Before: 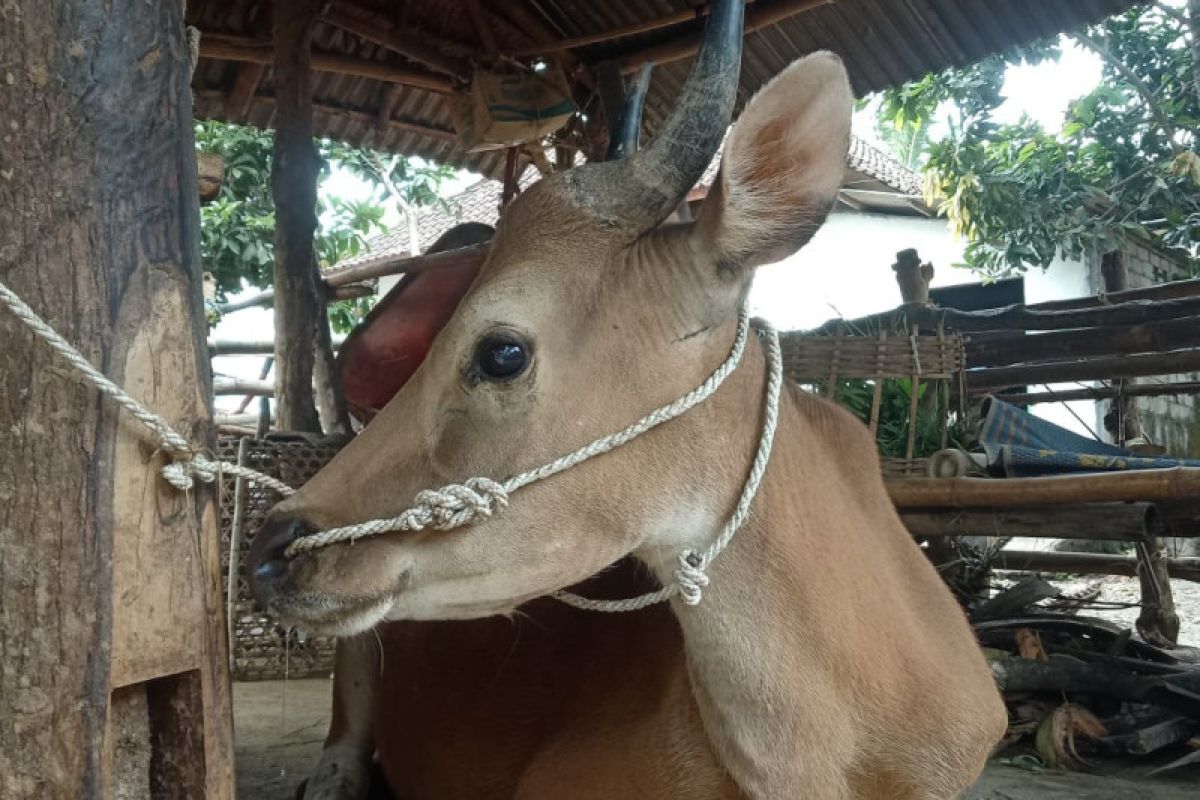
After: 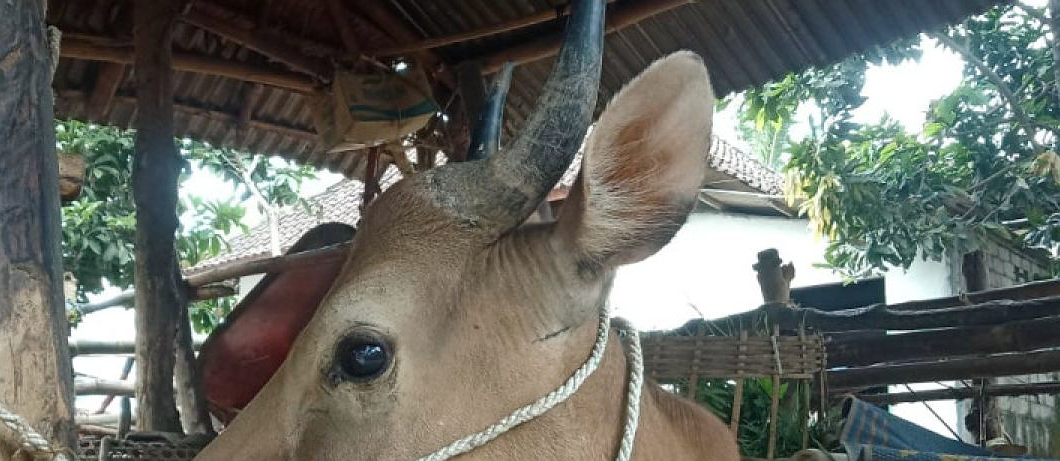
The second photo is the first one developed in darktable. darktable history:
color balance rgb: shadows lift › chroma 2.019%, shadows lift › hue 247.92°, perceptual saturation grading › global saturation 2.136%, perceptual saturation grading › highlights -2.867%, perceptual saturation grading › mid-tones 4.048%, perceptual saturation grading › shadows 8.861%
sharpen: radius 1.019
crop and rotate: left 11.64%, bottom 42.271%
